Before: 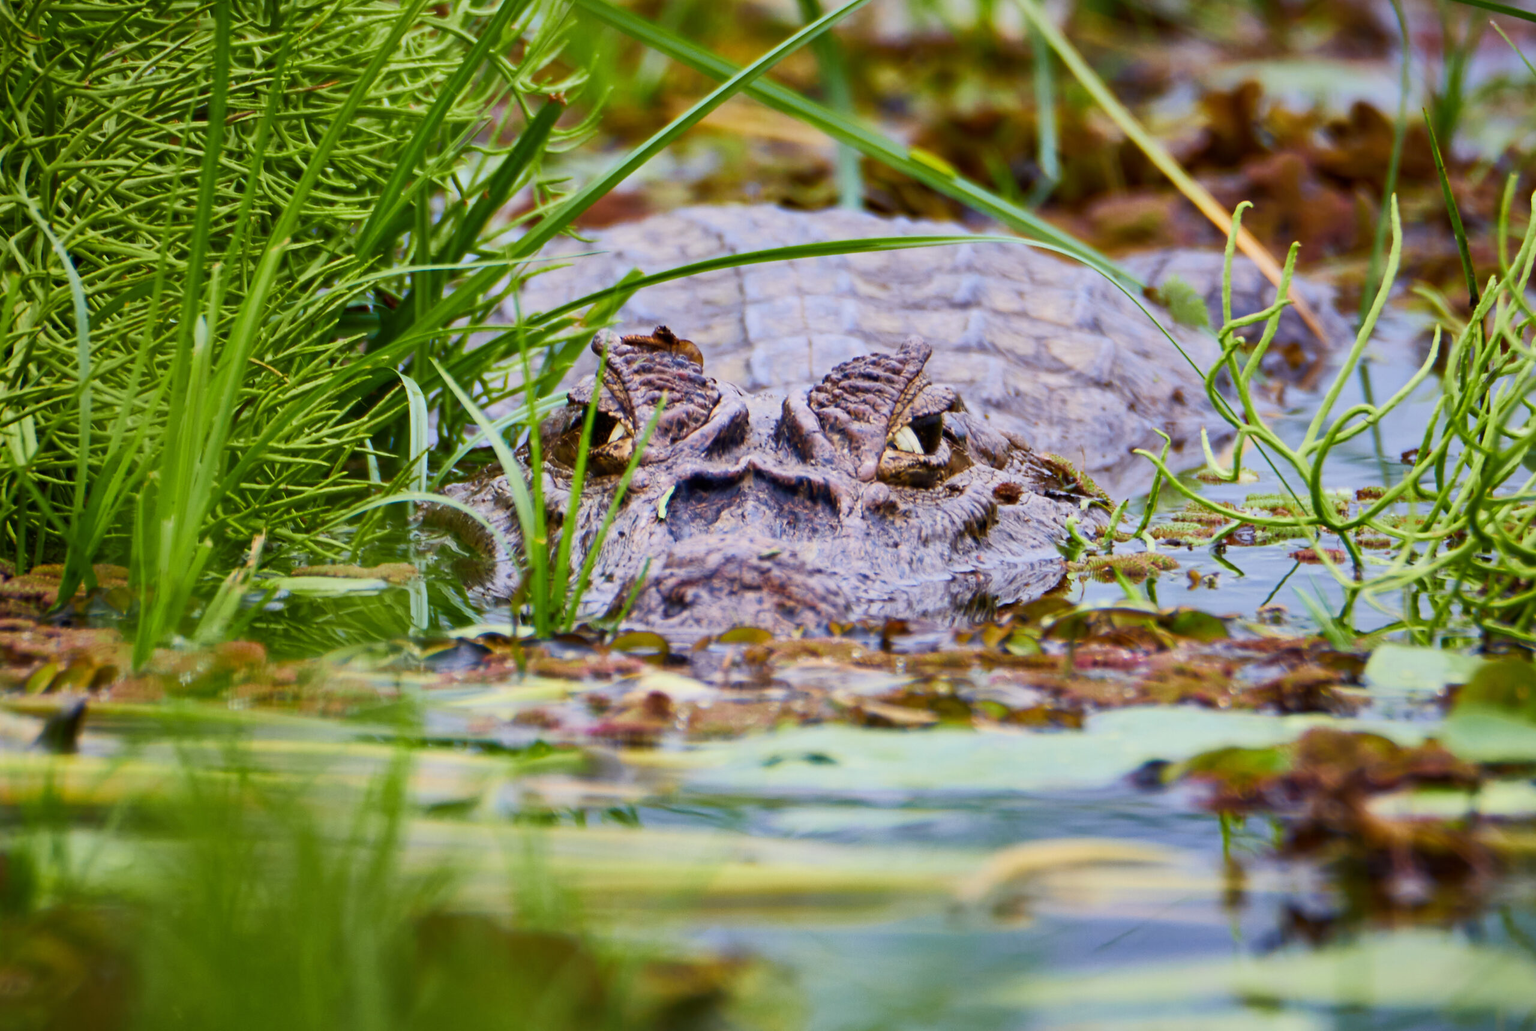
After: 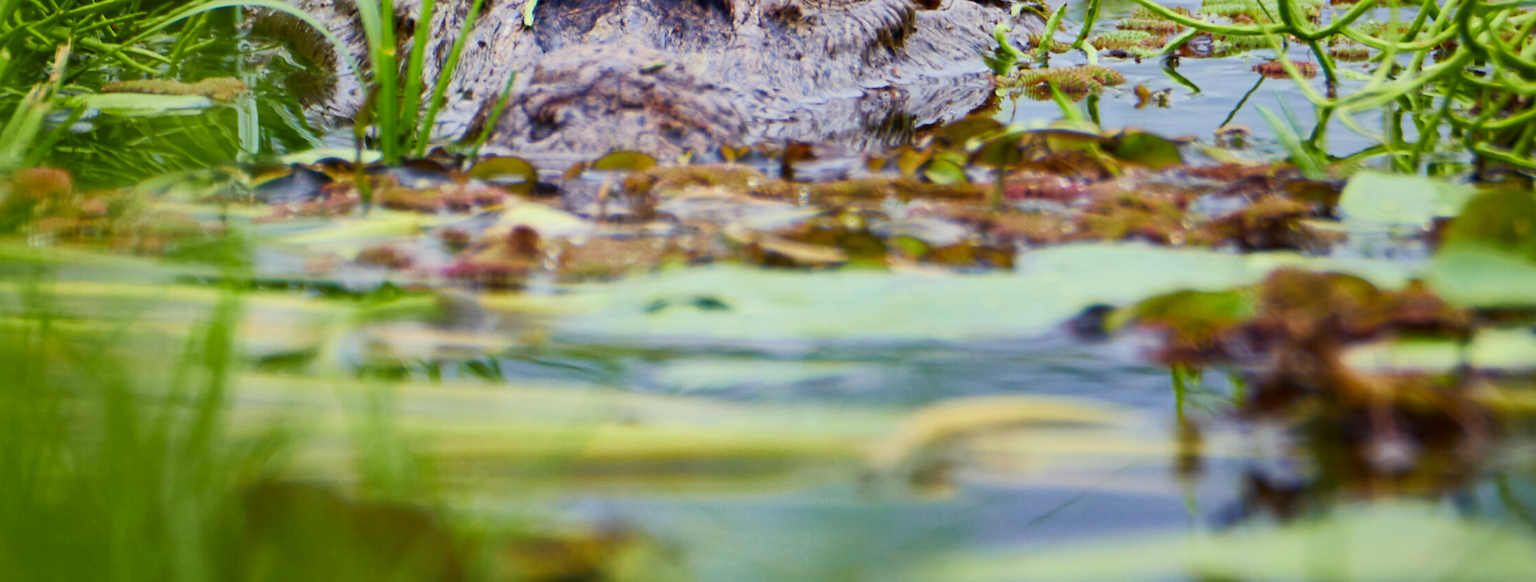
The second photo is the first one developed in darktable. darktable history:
color correction: highlights a* -4.28, highlights b* 6.53
crop and rotate: left 13.306%, top 48.129%, bottom 2.928%
